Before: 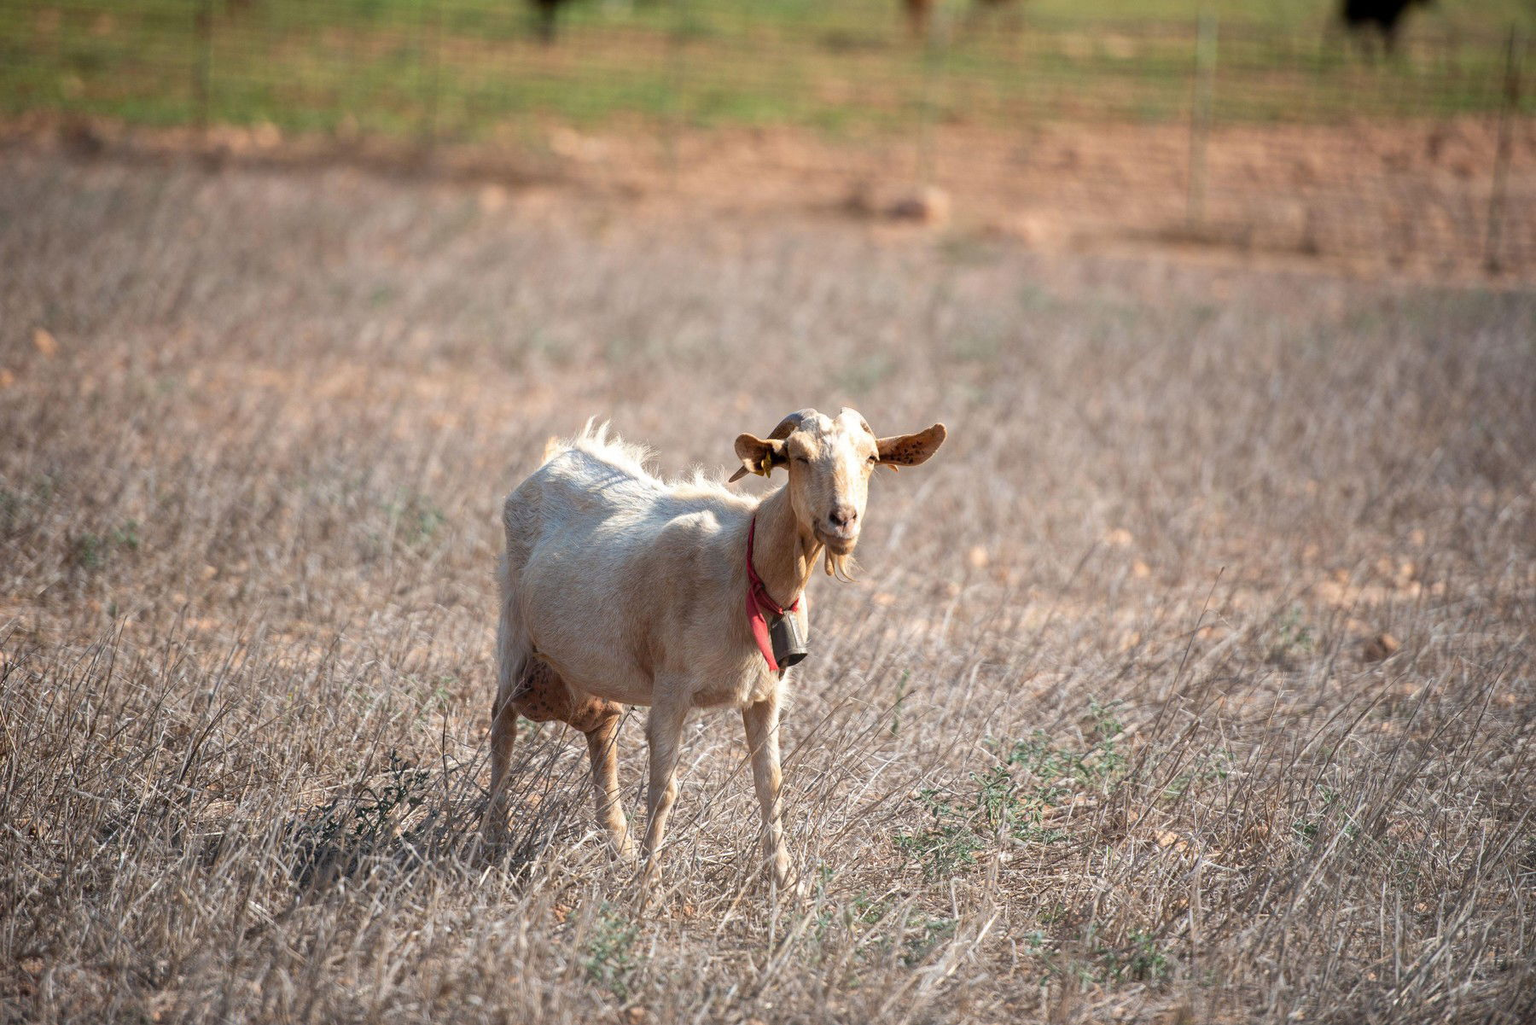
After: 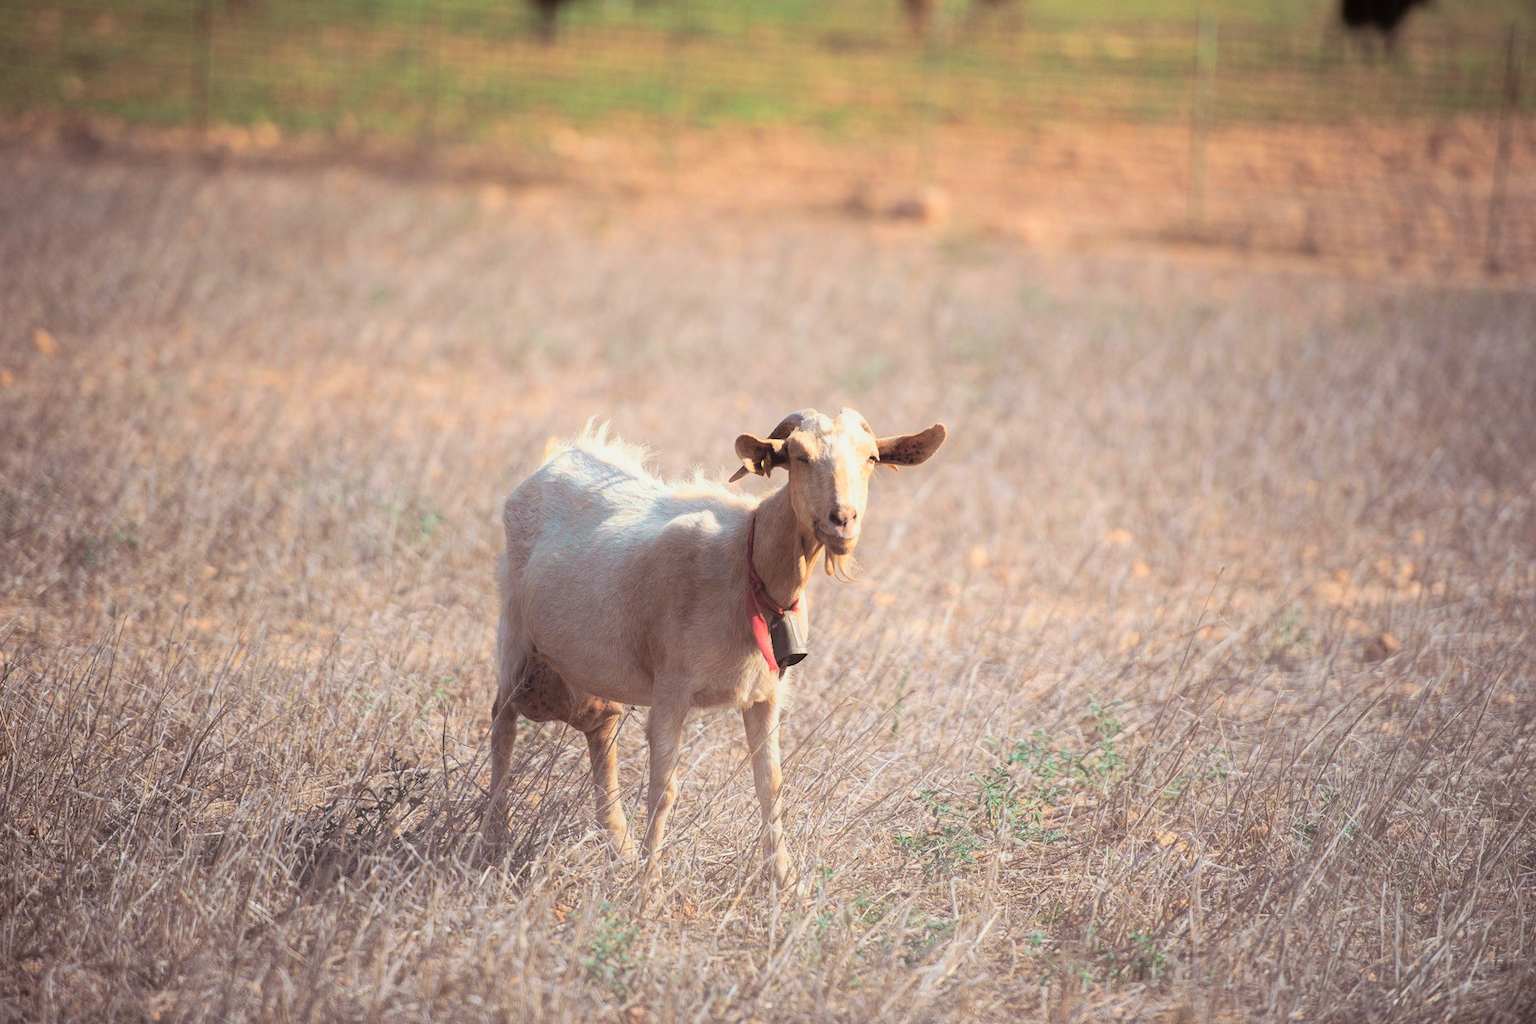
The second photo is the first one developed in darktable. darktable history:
tone curve: curves: ch0 [(0, 0) (0.051, 0.03) (0.096, 0.071) (0.243, 0.246) (0.461, 0.515) (0.605, 0.692) (0.761, 0.85) (0.881, 0.933) (1, 0.984)]; ch1 [(0, 0) (0.1, 0.038) (0.318, 0.243) (0.431, 0.384) (0.488, 0.475) (0.499, 0.499) (0.534, 0.546) (0.567, 0.592) (0.601, 0.632) (0.734, 0.809) (1, 1)]; ch2 [(0, 0) (0.297, 0.257) (0.414, 0.379) (0.453, 0.45) (0.479, 0.483) (0.504, 0.499) (0.52, 0.519) (0.541, 0.554) (0.614, 0.652) (0.817, 0.874) (1, 1)], color space Lab, independent channels, preserve colors none
contrast equalizer: octaves 7, y [[0.6 ×6], [0.55 ×6], [0 ×6], [0 ×6], [0 ×6]], mix -1
split-toning: shadows › saturation 0.2
